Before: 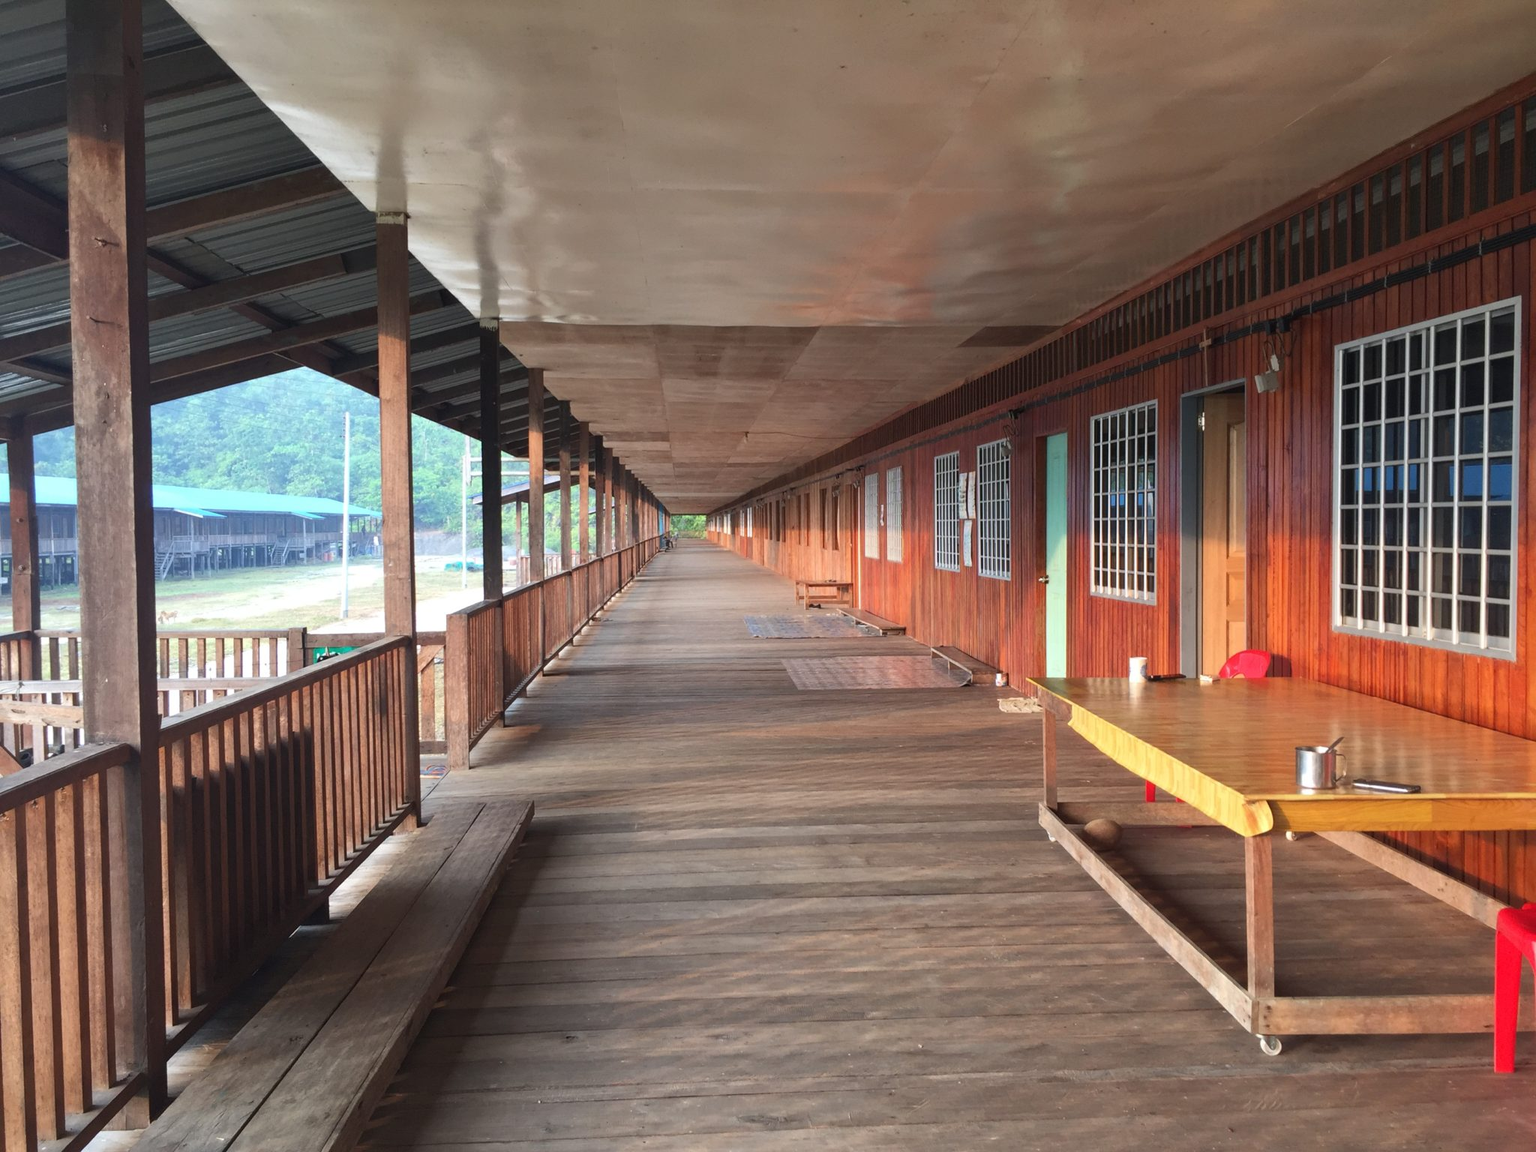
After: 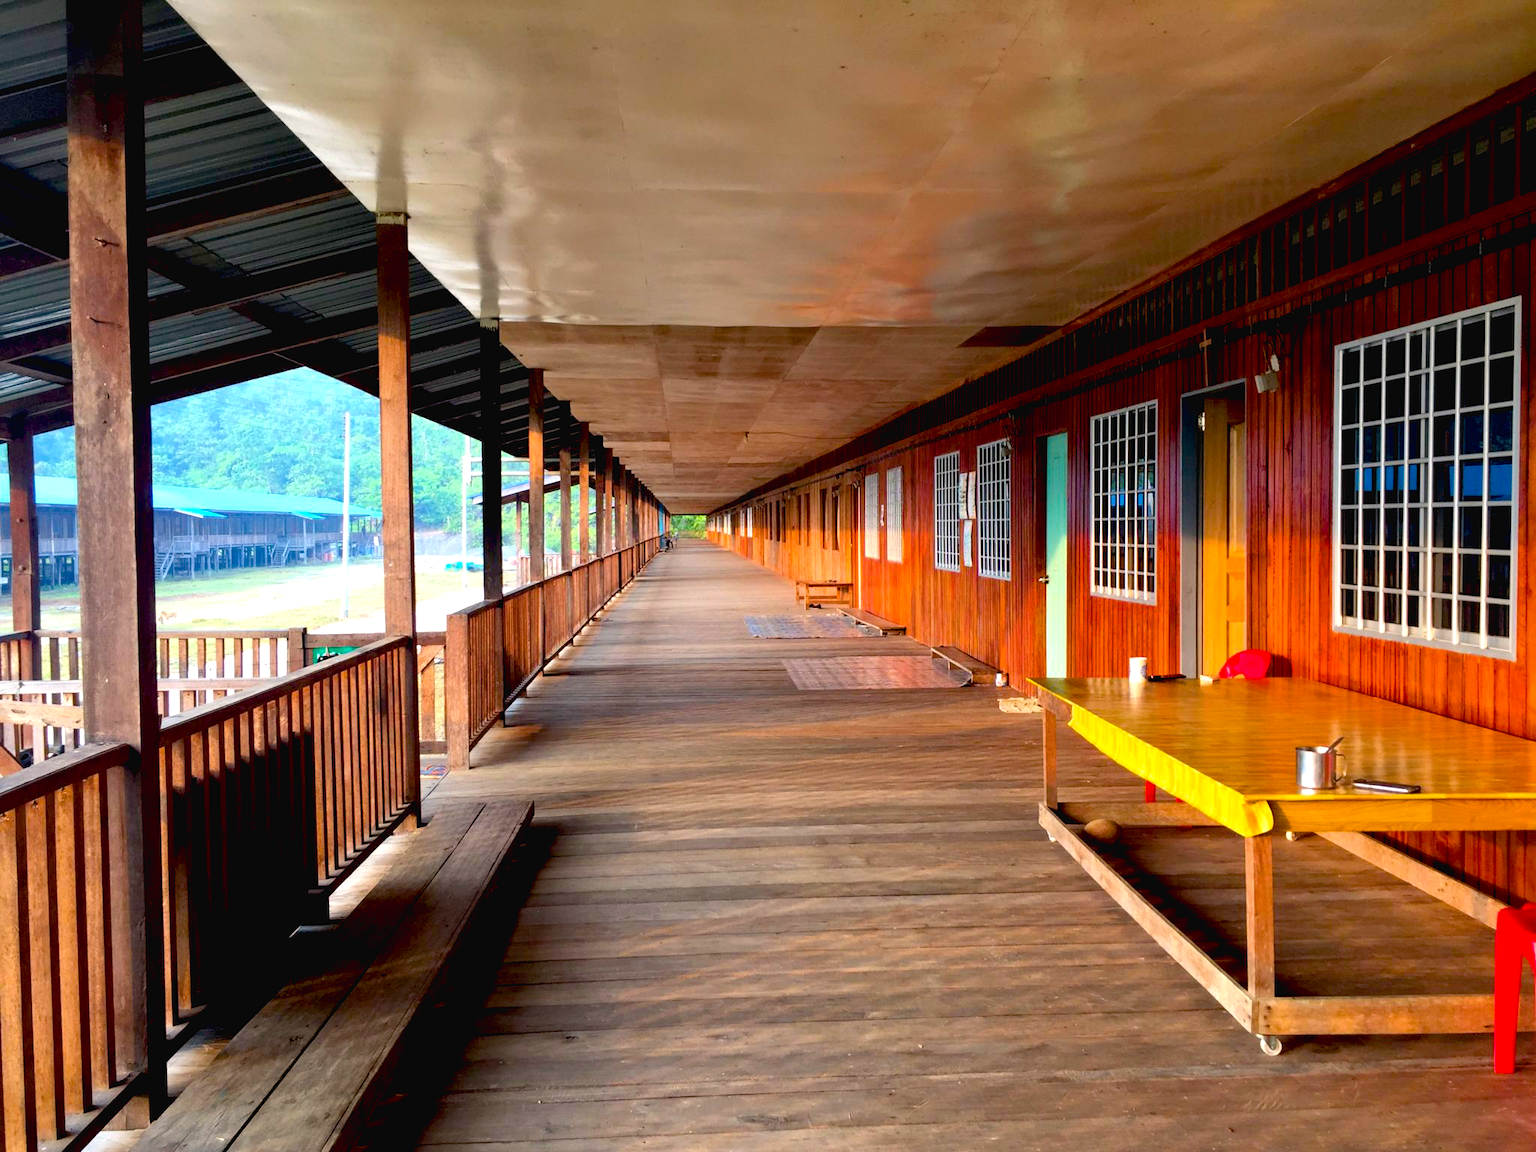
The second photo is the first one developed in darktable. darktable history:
color balance rgb: highlights gain › chroma 1.105%, highlights gain › hue 60.16°, global offset › luminance 0.276%, linear chroma grading › global chroma 9.862%, perceptual saturation grading › global saturation 30.192%, global vibrance 20%
exposure: black level correction 0.03, exposure 0.328 EV, compensate highlight preservation false
